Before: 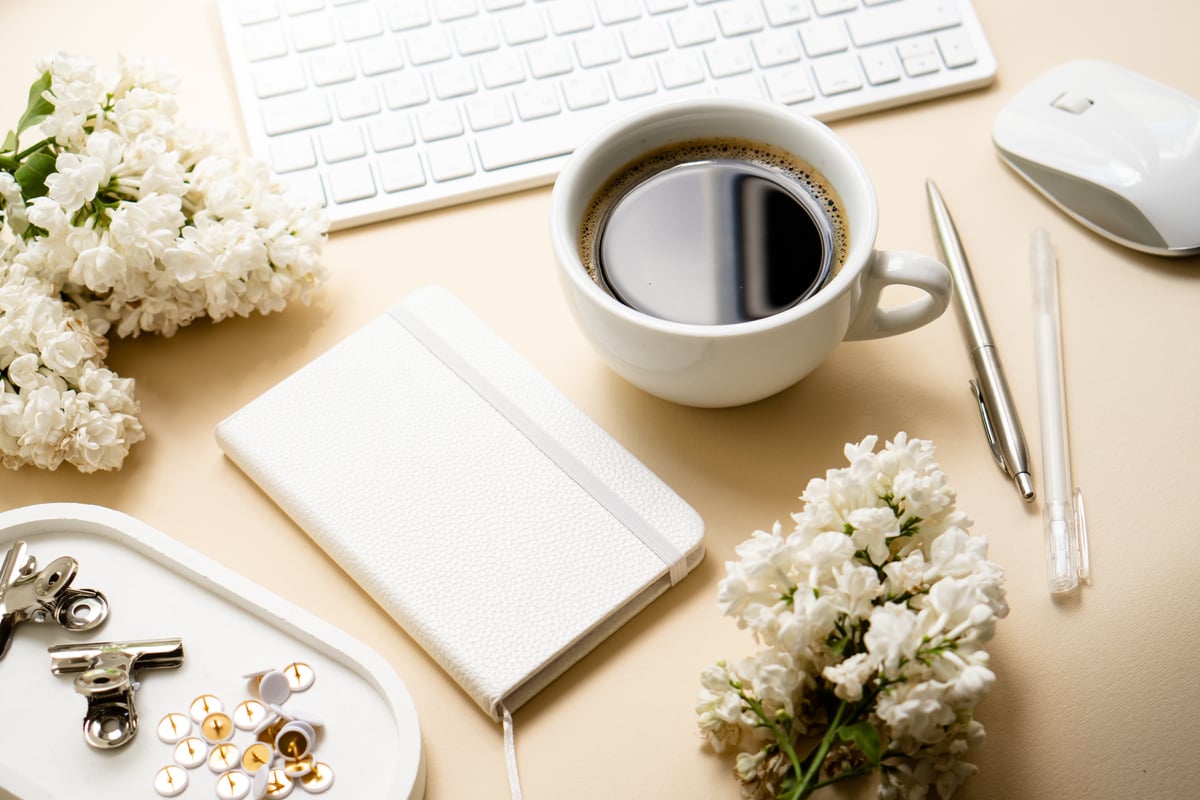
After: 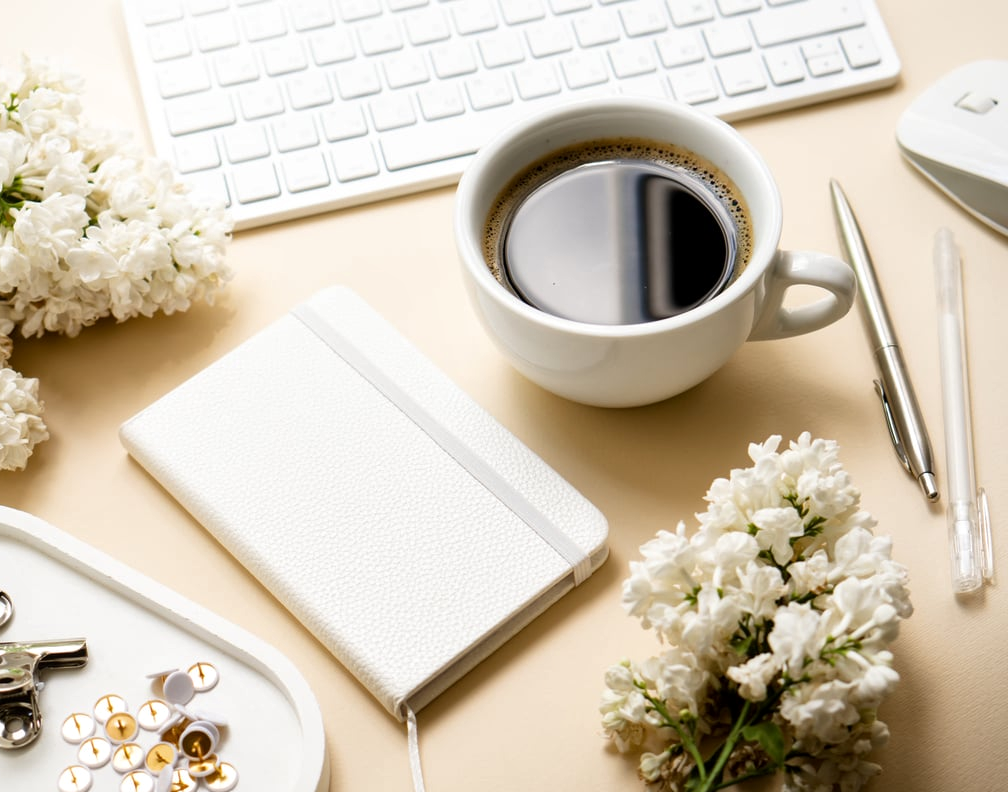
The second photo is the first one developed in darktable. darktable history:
local contrast: mode bilateral grid, contrast 20, coarseness 50, detail 120%, midtone range 0.2
crop: left 8.026%, right 7.374%
